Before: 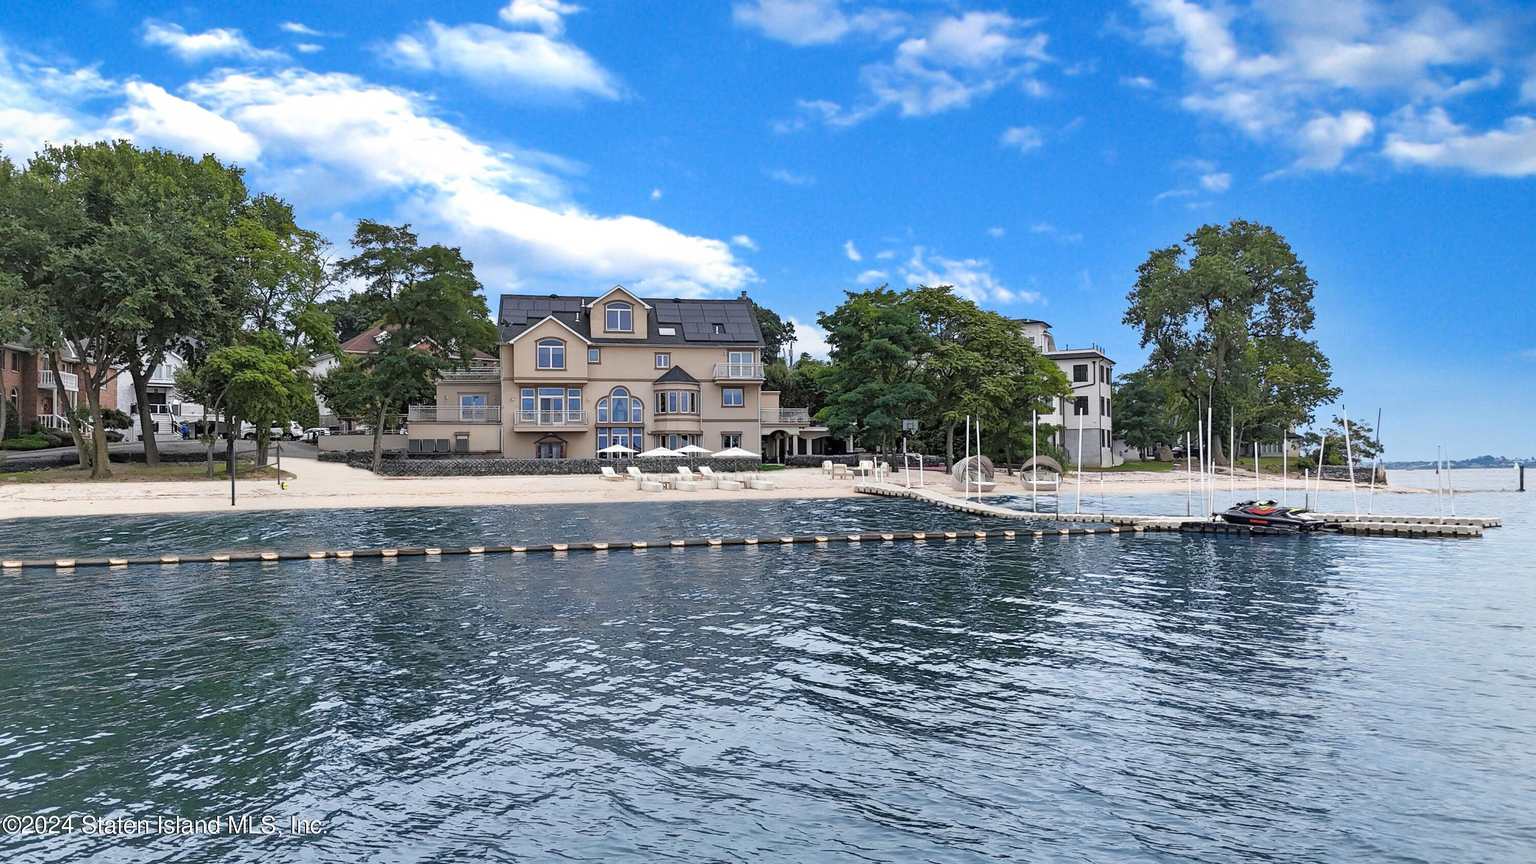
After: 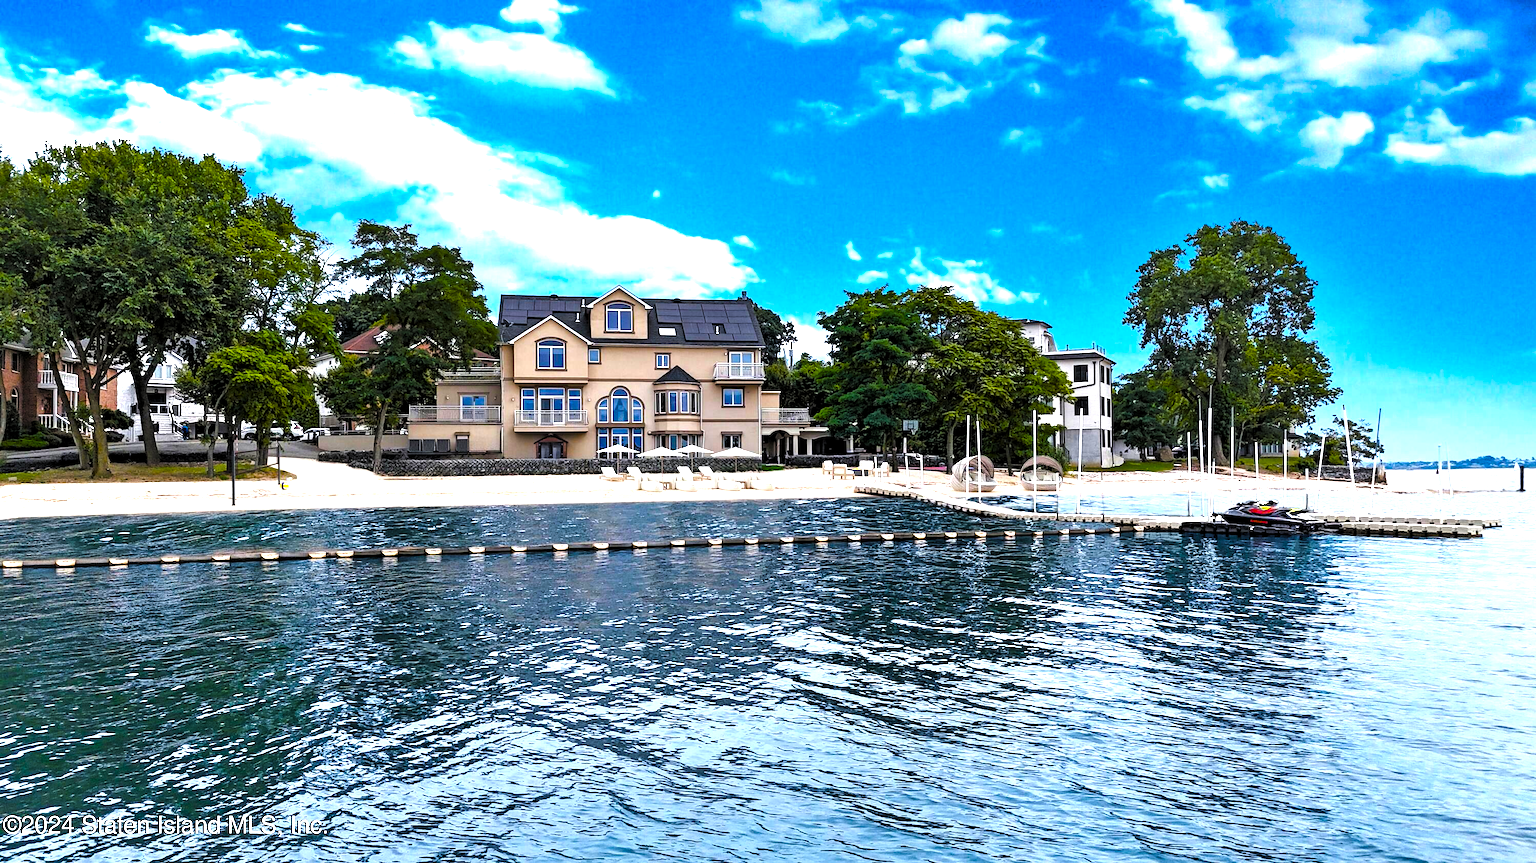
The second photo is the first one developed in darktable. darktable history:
color balance rgb: linear chroma grading › shadows 10%, linear chroma grading › highlights 10%, linear chroma grading › global chroma 15%, linear chroma grading › mid-tones 15%, perceptual saturation grading › global saturation 40%, perceptual saturation grading › highlights -25%, perceptual saturation grading › mid-tones 35%, perceptual saturation grading › shadows 35%, perceptual brilliance grading › global brilliance 11.29%, global vibrance 11.29%
levels: levels [0.129, 0.519, 0.867]
